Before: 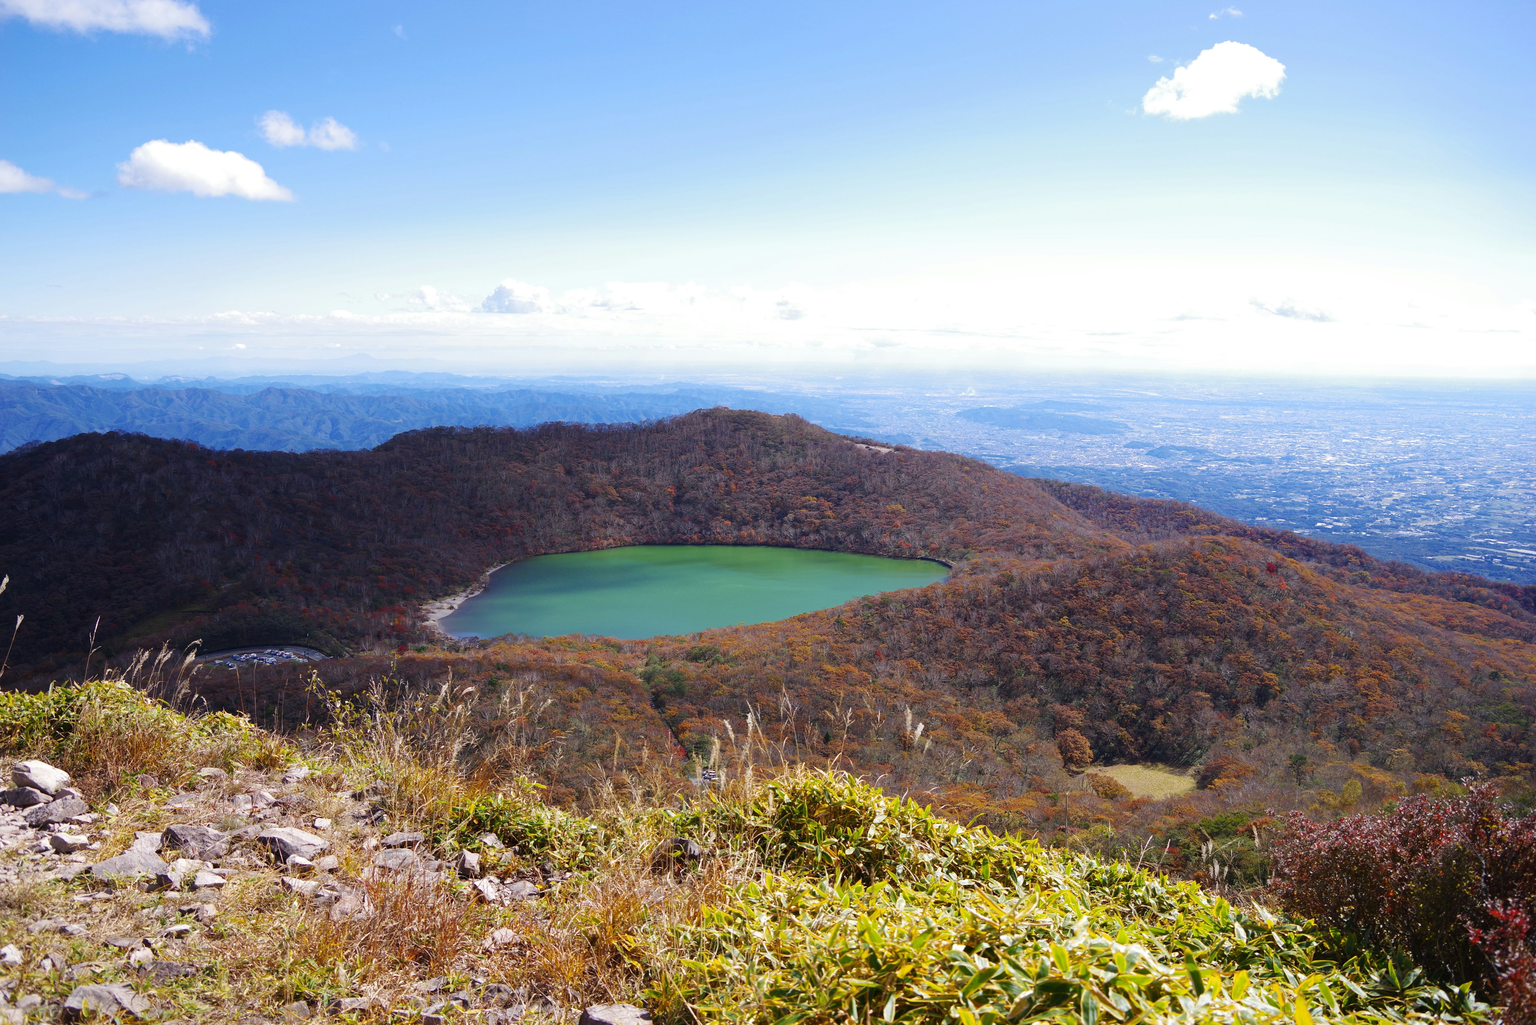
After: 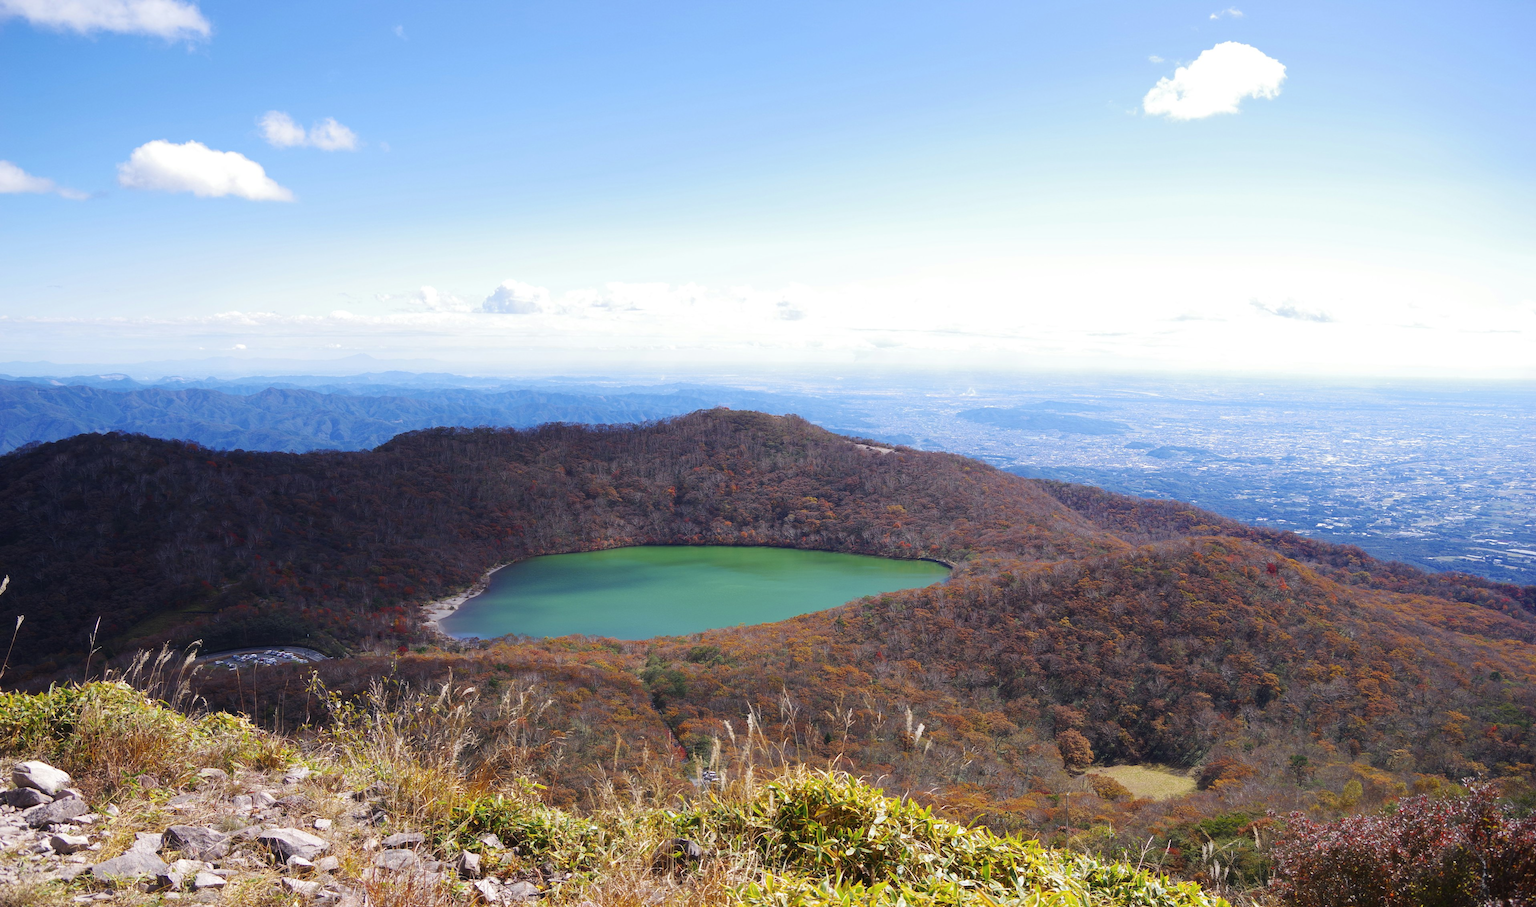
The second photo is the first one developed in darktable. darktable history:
crop and rotate: top 0%, bottom 11.49%
haze removal: strength -0.05
